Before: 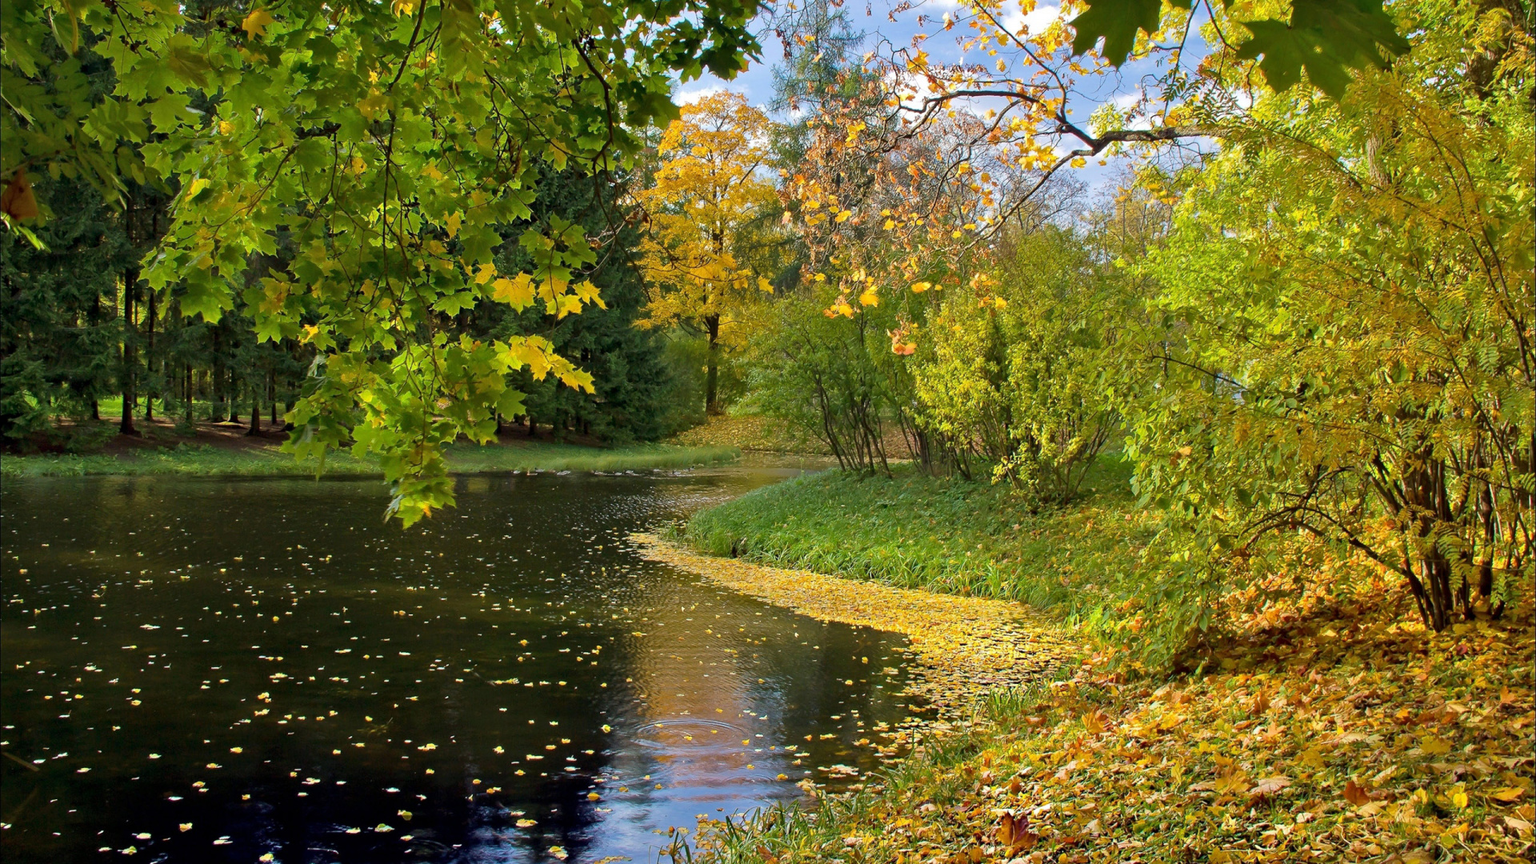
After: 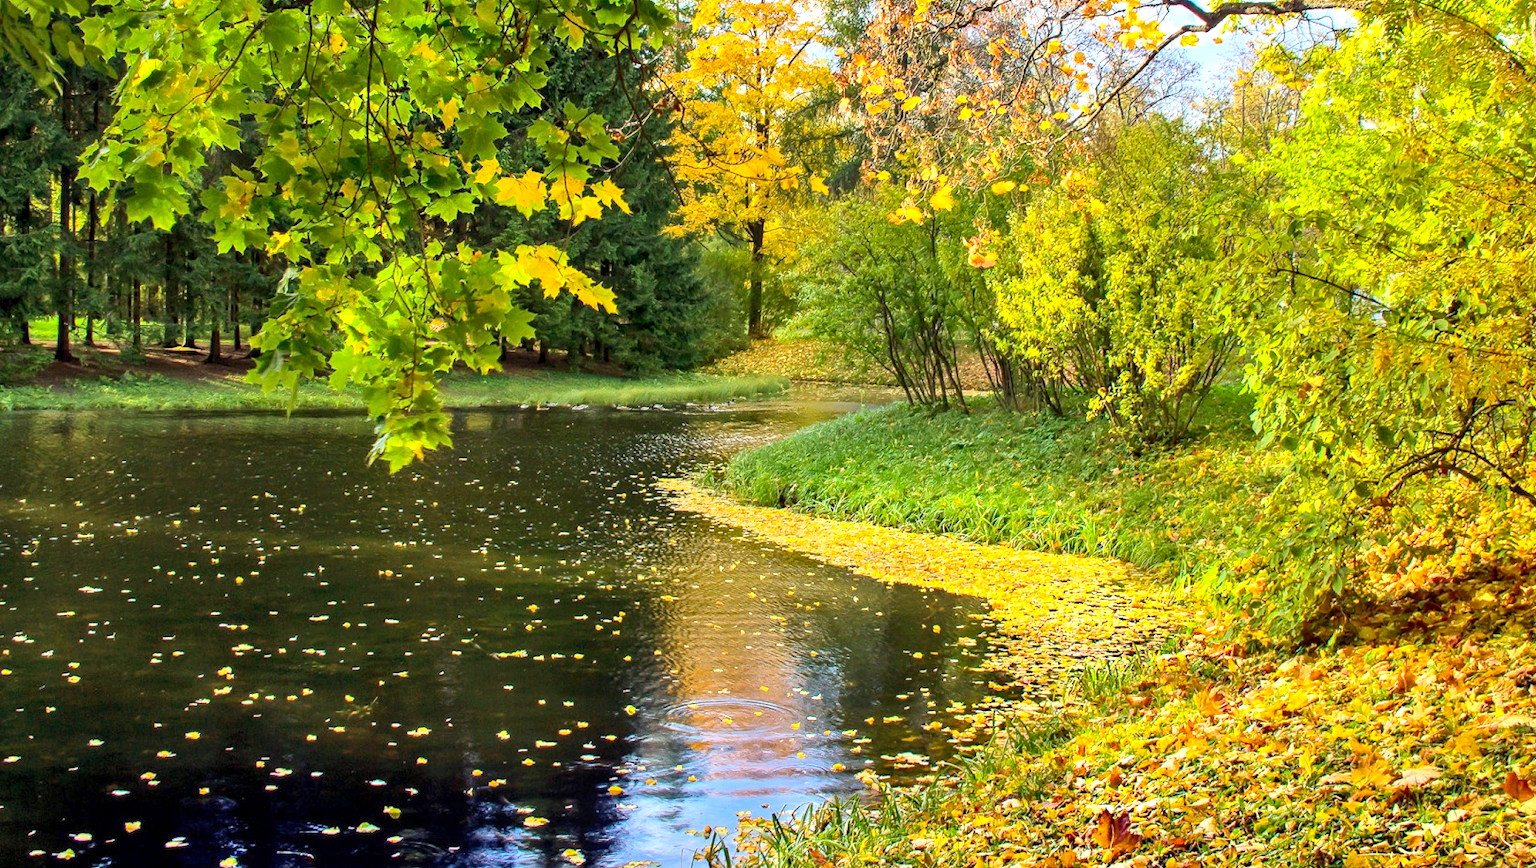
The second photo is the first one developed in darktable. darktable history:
exposure: black level correction 0, exposure 0.499 EV, compensate highlight preservation false
contrast brightness saturation: contrast 0.204, brightness 0.156, saturation 0.223
shadows and highlights: shadows 37.61, highlights -27.66, soften with gaussian
crop and rotate: left 4.843%, top 15.067%, right 10.645%
local contrast: on, module defaults
